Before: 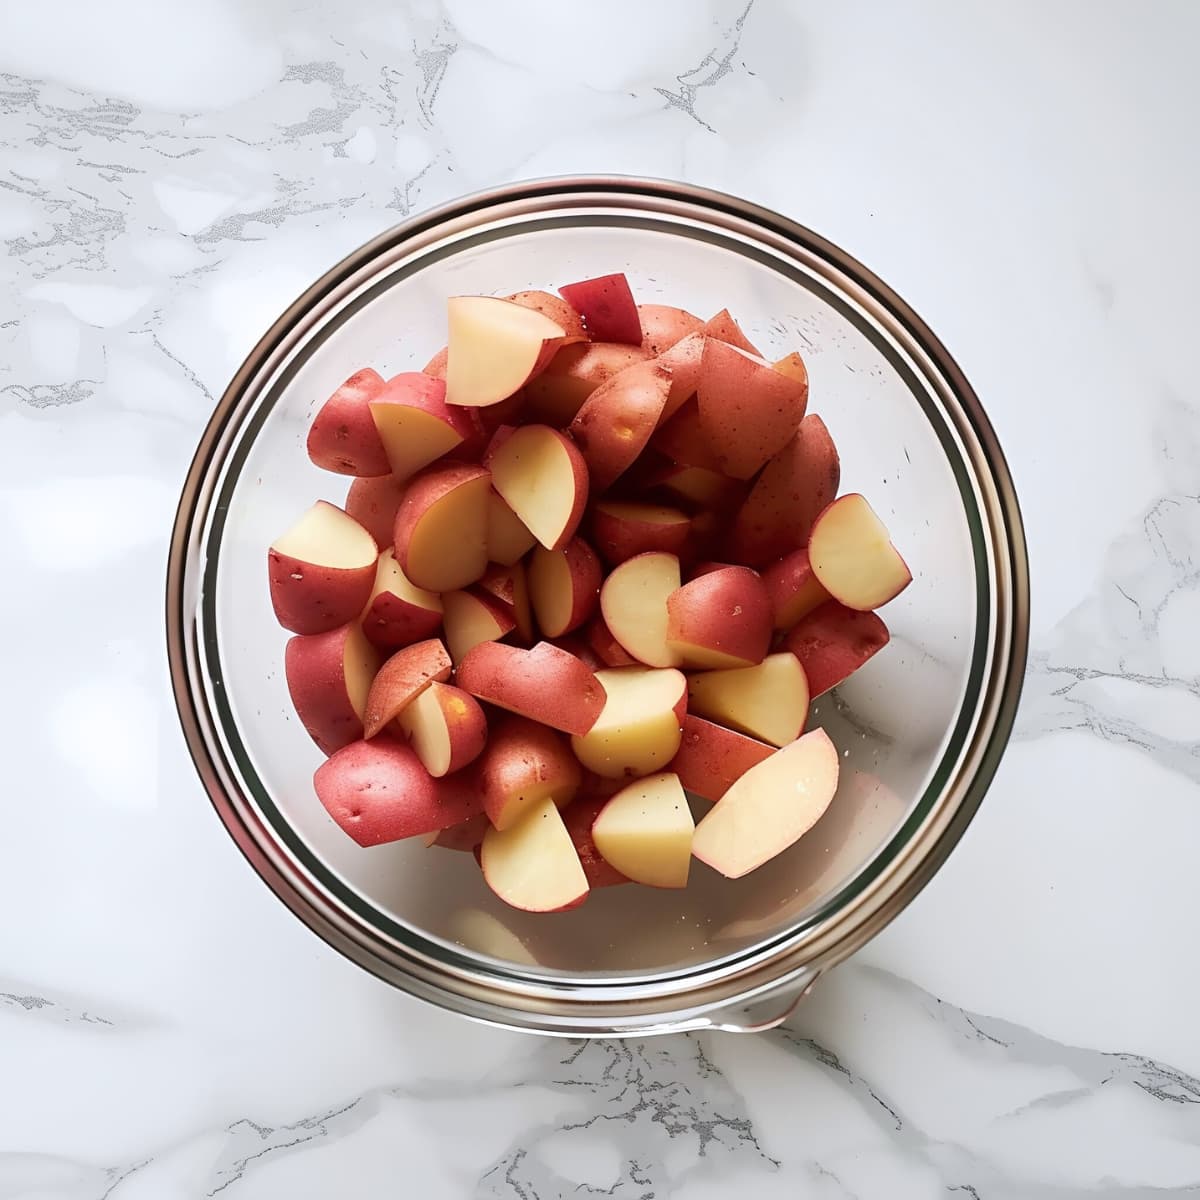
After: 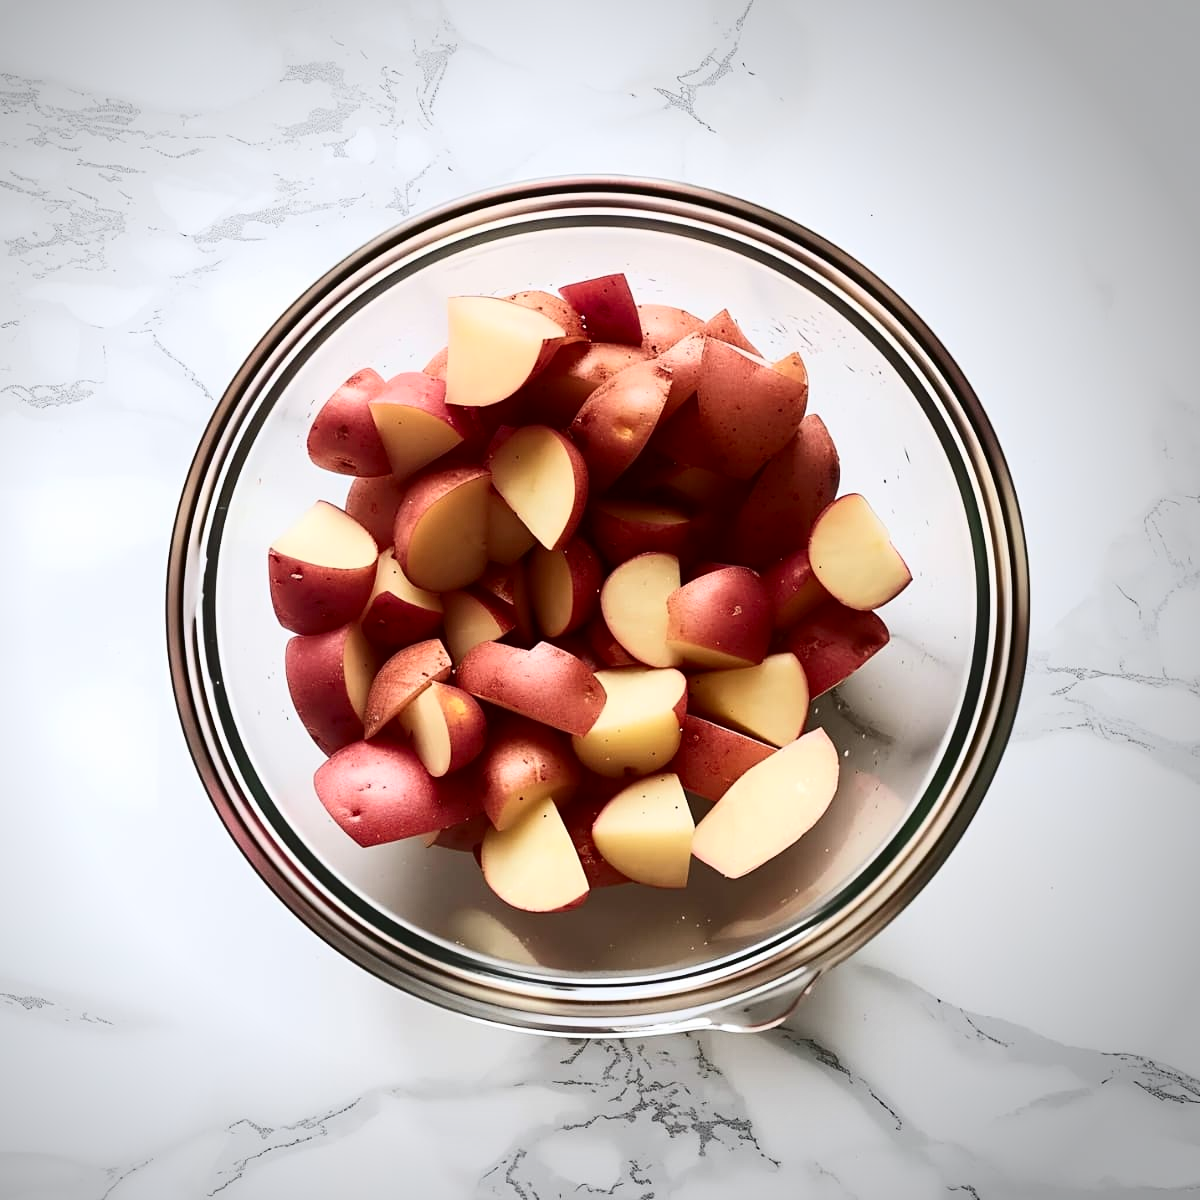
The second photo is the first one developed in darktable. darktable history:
contrast brightness saturation: contrast 0.27
vignetting: center (-0.147, 0.012), automatic ratio true, unbound false
